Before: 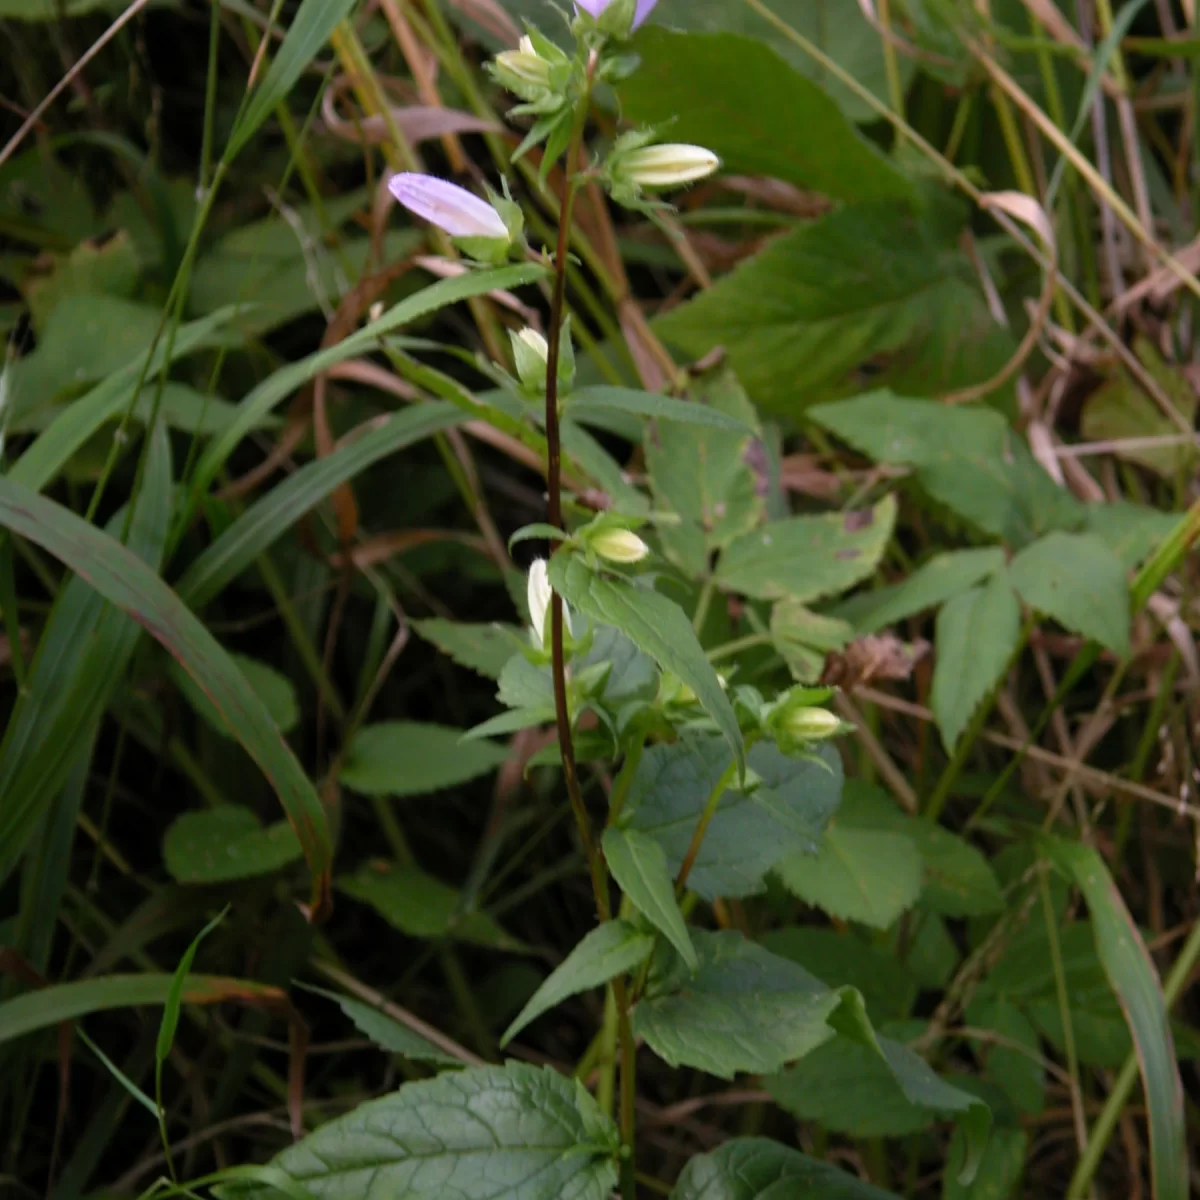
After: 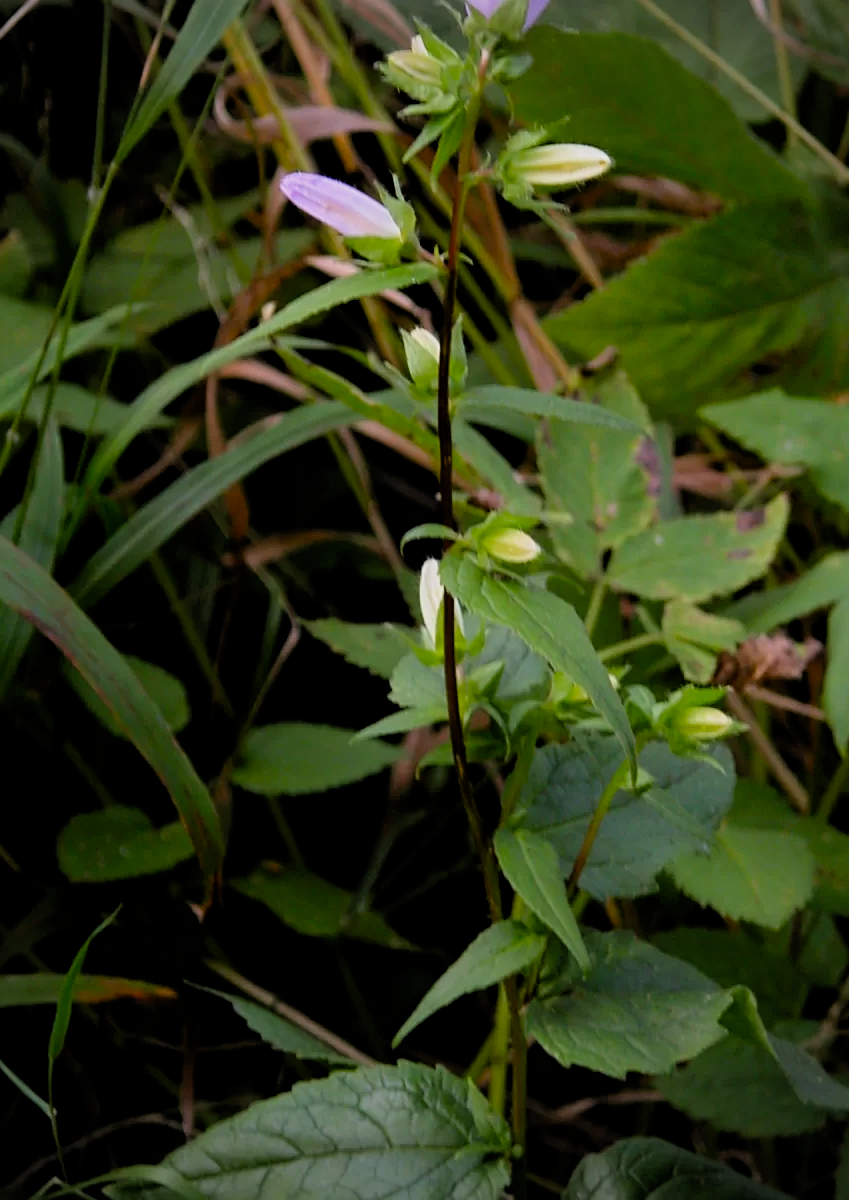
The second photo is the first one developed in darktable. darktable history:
crop and rotate: left 9.061%, right 20.142%
rotate and perspective: automatic cropping off
vignetting: on, module defaults
filmic rgb: black relative exposure -7.75 EV, white relative exposure 4.4 EV, threshold 3 EV, target black luminance 0%, hardness 3.76, latitude 50.51%, contrast 1.074, highlights saturation mix 10%, shadows ↔ highlights balance -0.22%, color science v4 (2020), enable highlight reconstruction true
sharpen: on, module defaults
